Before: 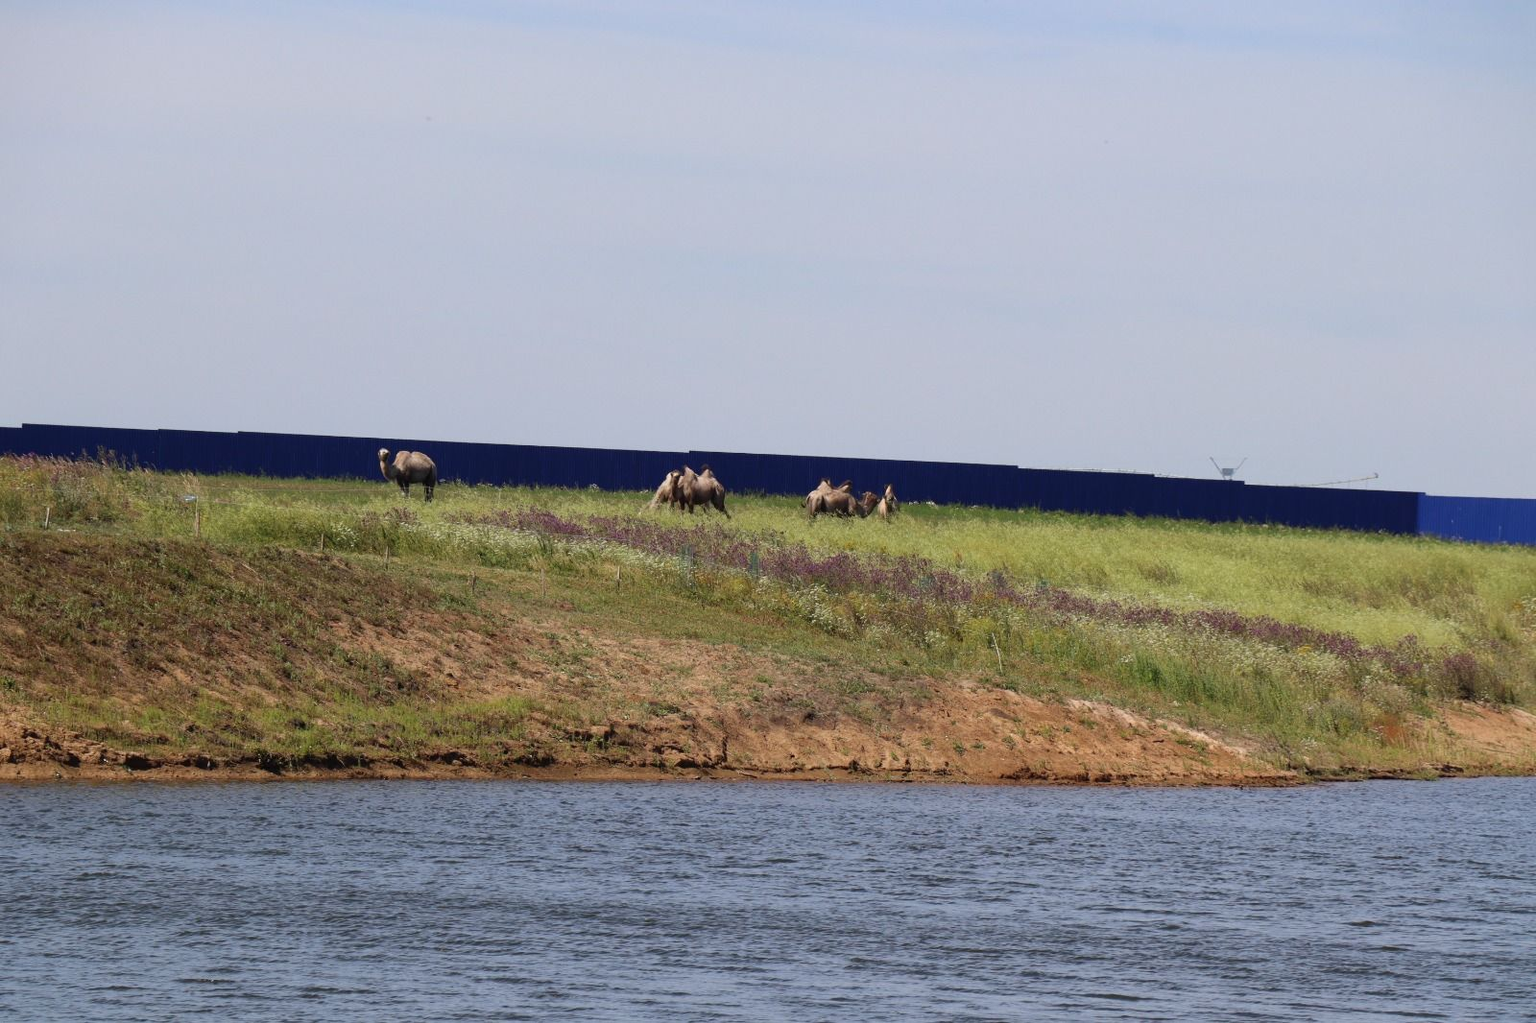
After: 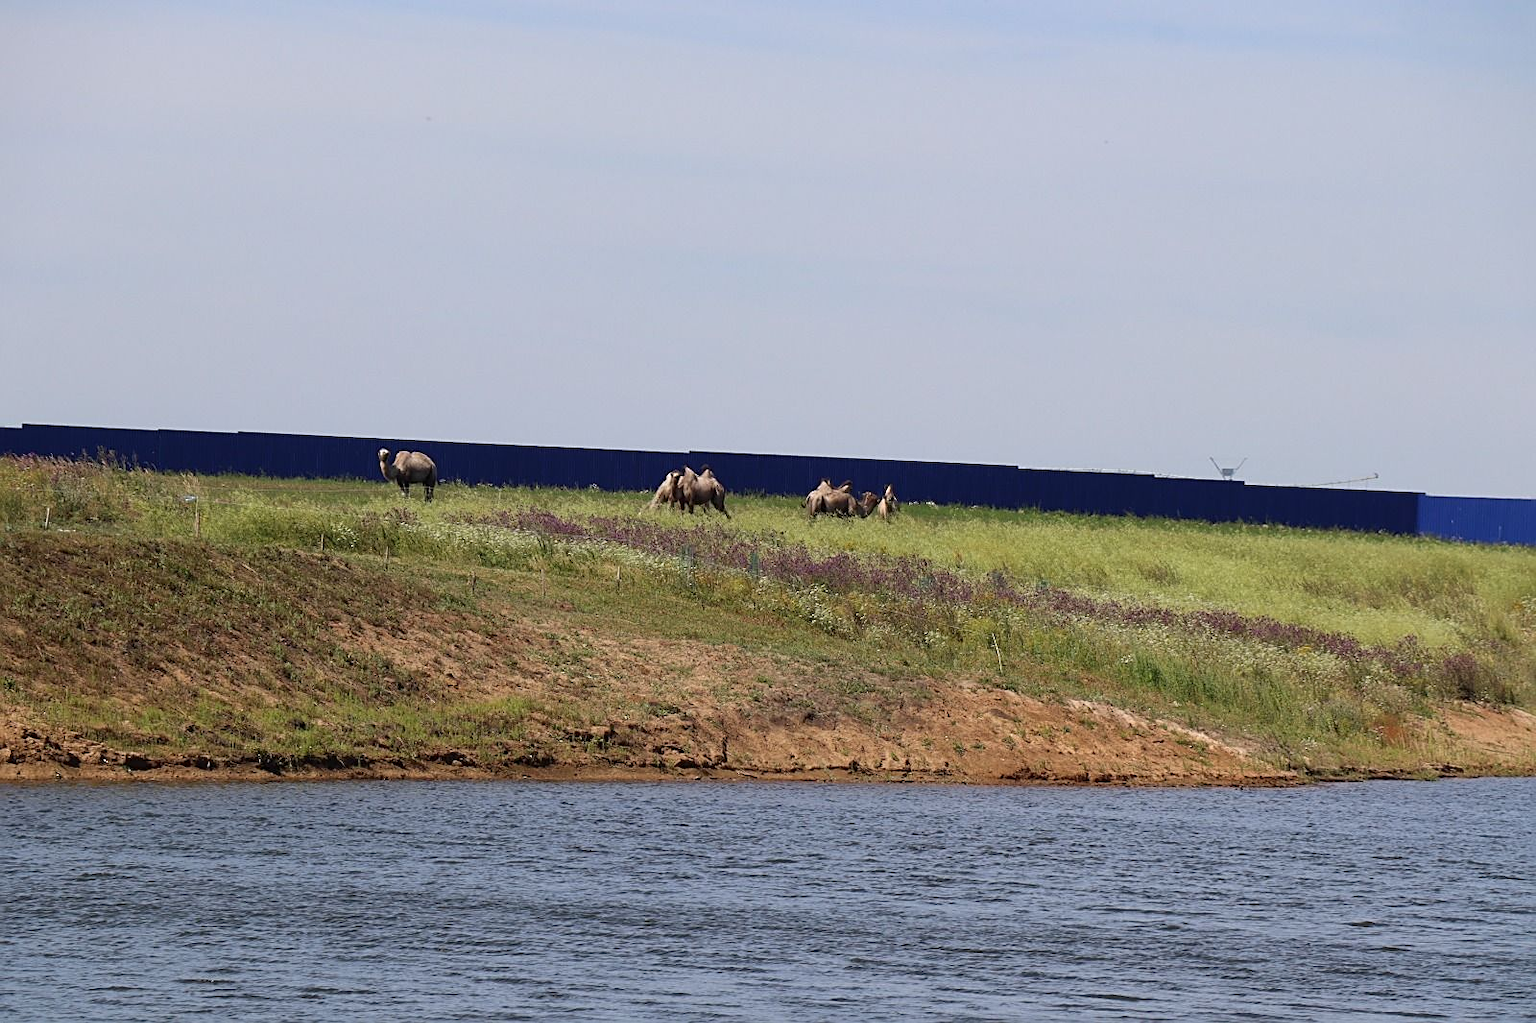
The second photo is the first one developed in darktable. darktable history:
sharpen: on, module defaults
local contrast: mode bilateral grid, contrast 15, coarseness 36, detail 105%, midtone range 0.2
